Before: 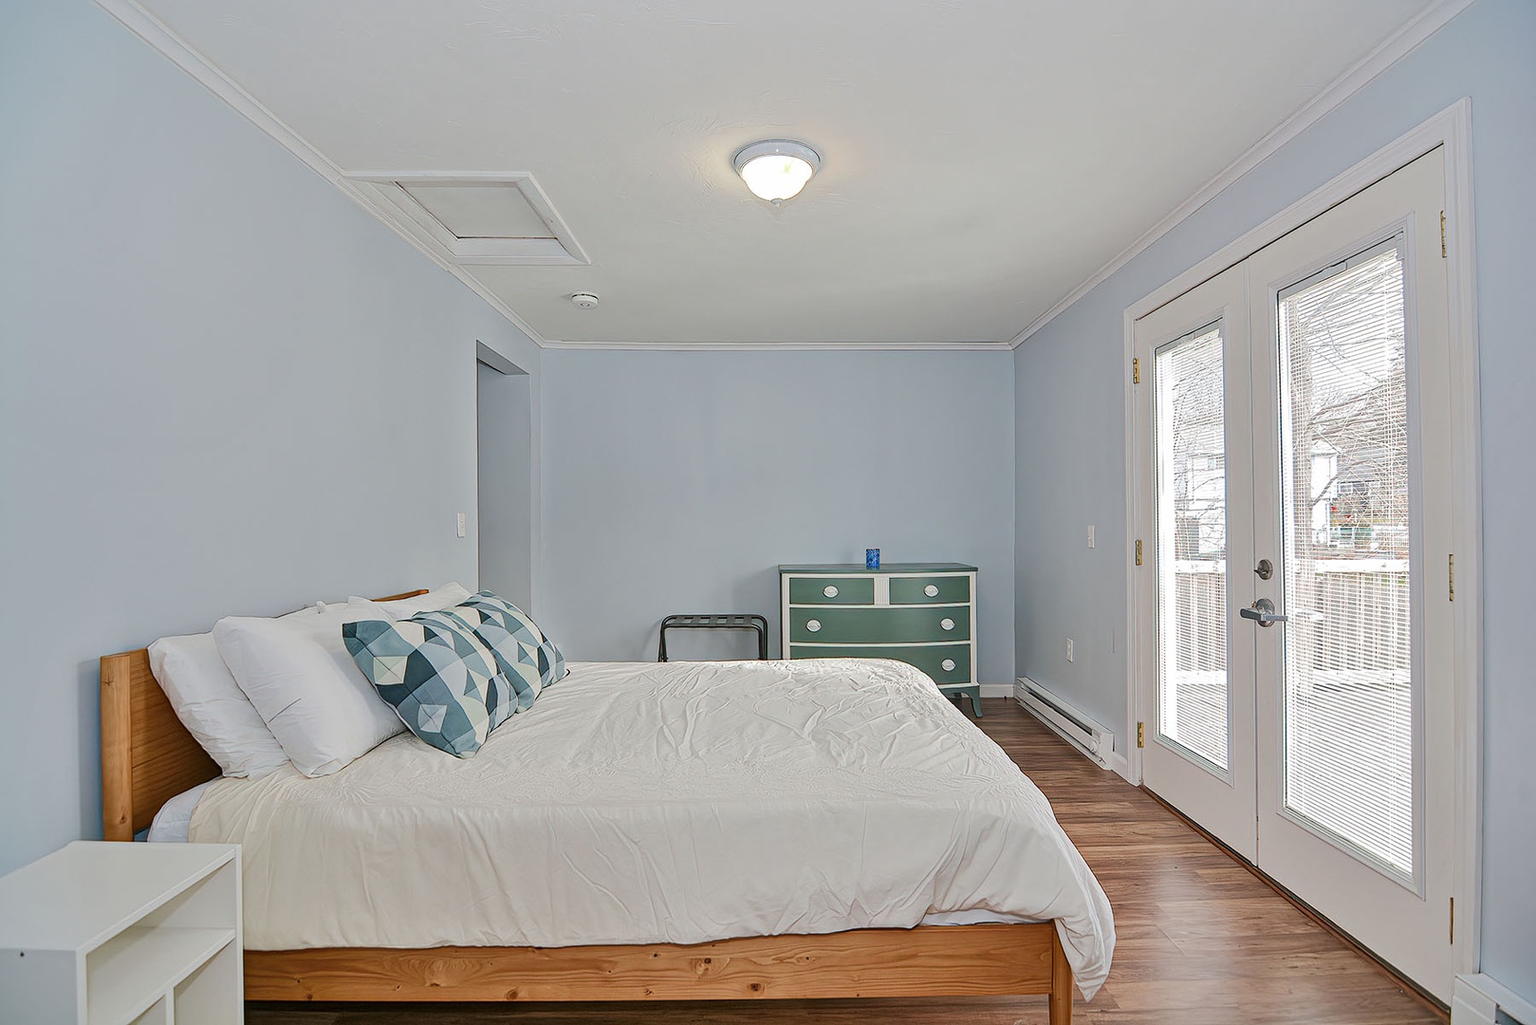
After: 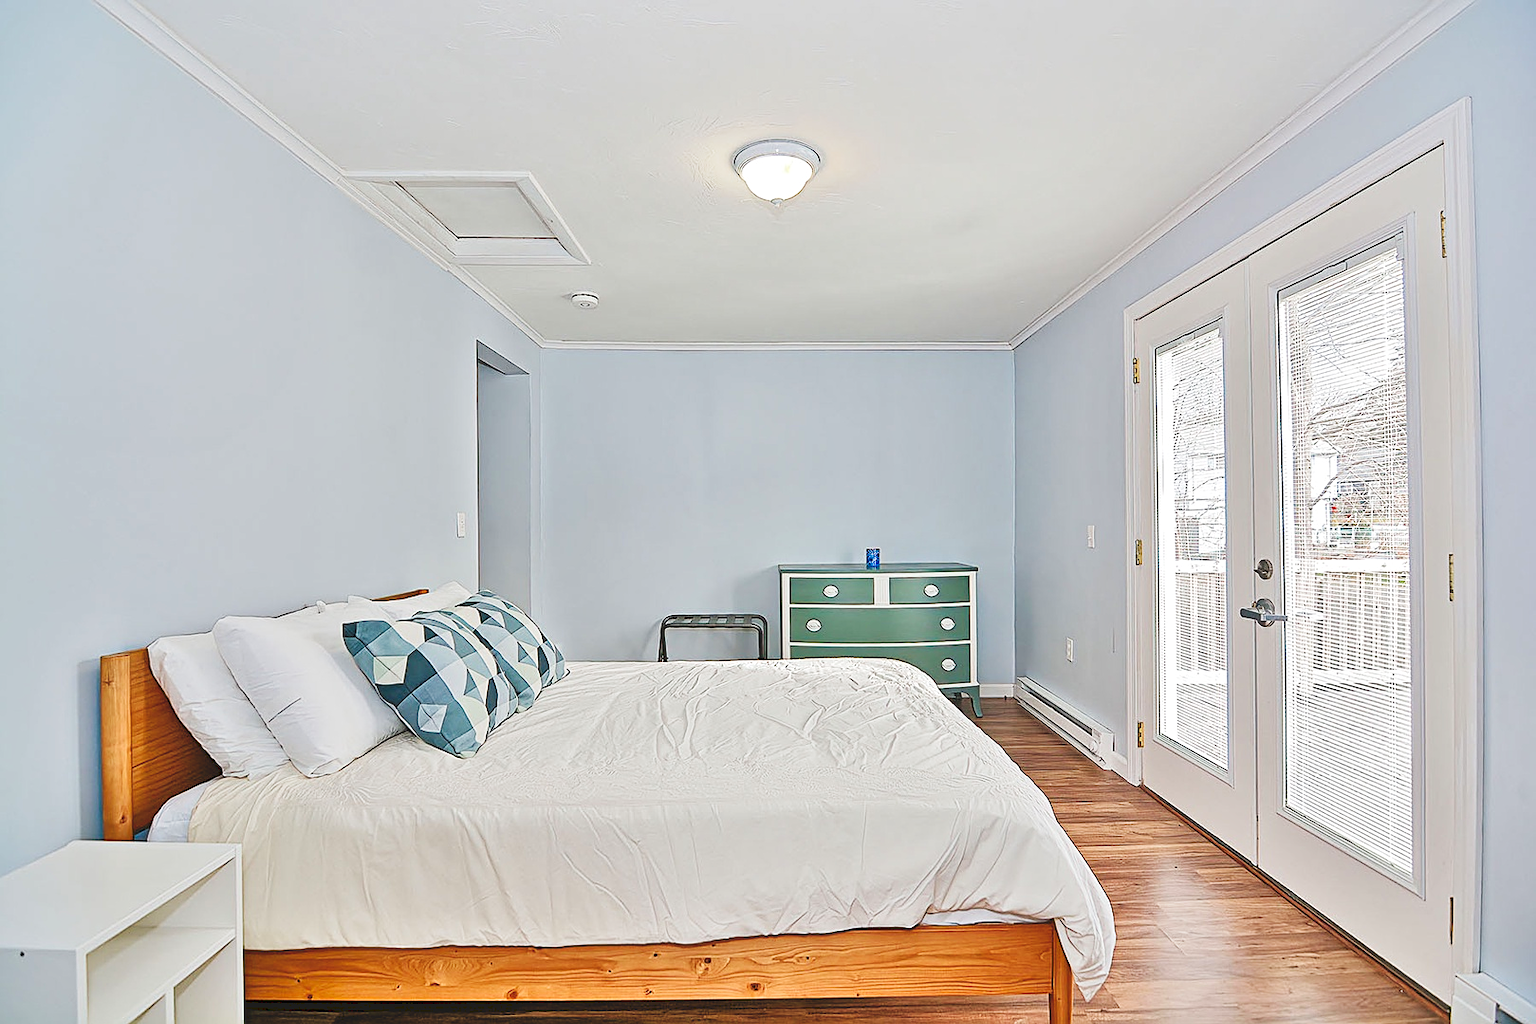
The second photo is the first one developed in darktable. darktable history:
sharpen: on, module defaults
tone equalizer: -7 EV 0.15 EV, -6 EV 0.6 EV, -5 EV 1.15 EV, -4 EV 1.33 EV, -3 EV 1.15 EV, -2 EV 0.6 EV, -1 EV 0.15 EV, mask exposure compensation -0.5 EV
tone curve: curves: ch0 [(0, 0) (0.003, 0.103) (0.011, 0.103) (0.025, 0.105) (0.044, 0.108) (0.069, 0.108) (0.1, 0.111) (0.136, 0.121) (0.177, 0.145) (0.224, 0.174) (0.277, 0.223) (0.335, 0.289) (0.399, 0.374) (0.468, 0.47) (0.543, 0.579) (0.623, 0.687) (0.709, 0.787) (0.801, 0.879) (0.898, 0.942) (1, 1)], preserve colors none
